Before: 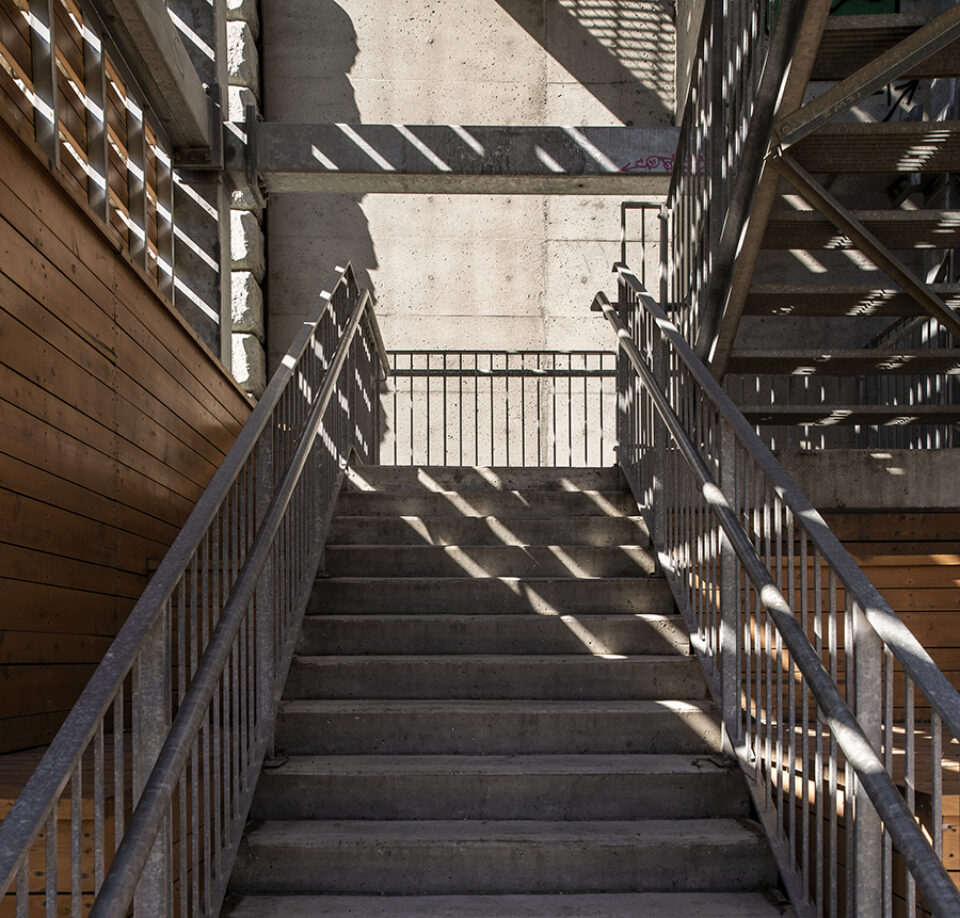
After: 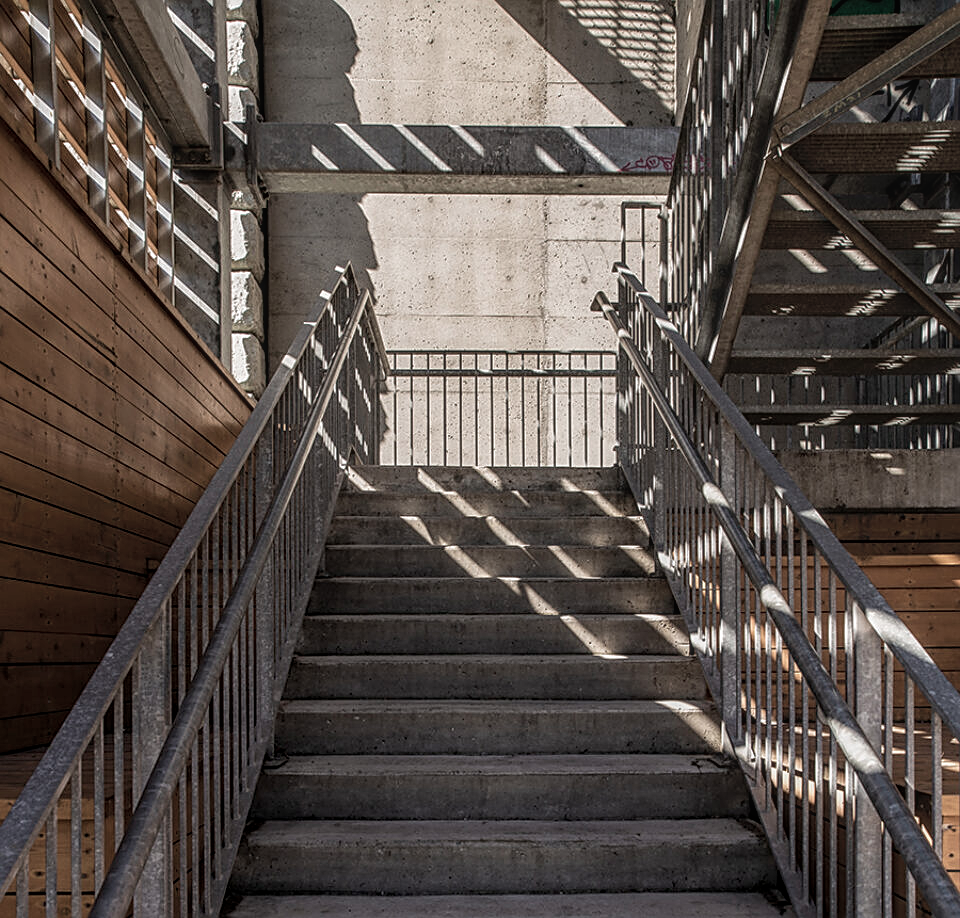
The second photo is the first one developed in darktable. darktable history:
local contrast: highlights 0%, shadows 0%, detail 133%
velvia: on, module defaults
sharpen: on, module defaults
contrast brightness saturation: contrast -0.05, saturation -0.41
